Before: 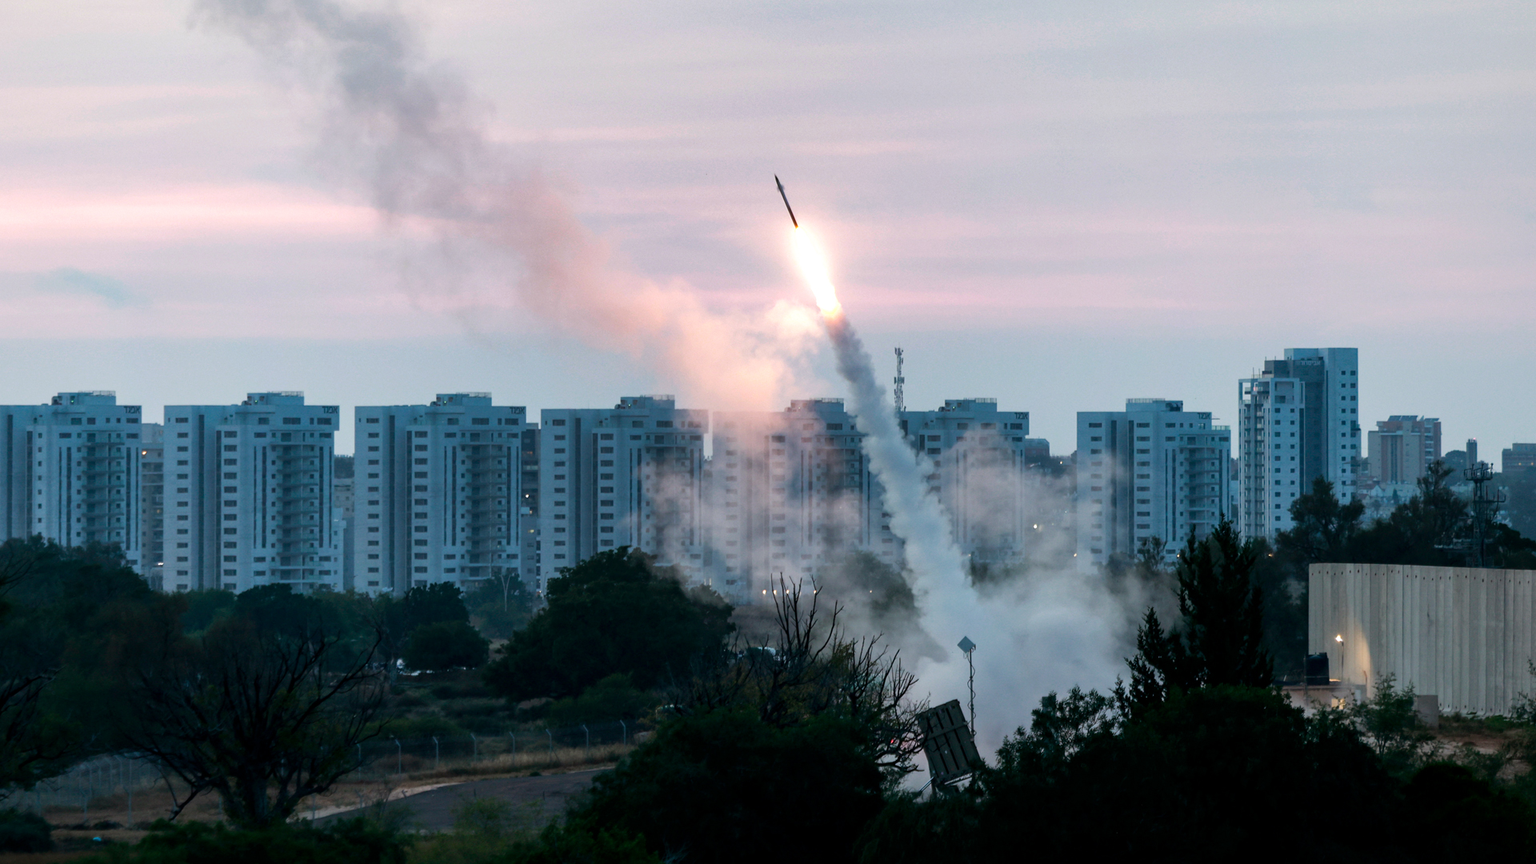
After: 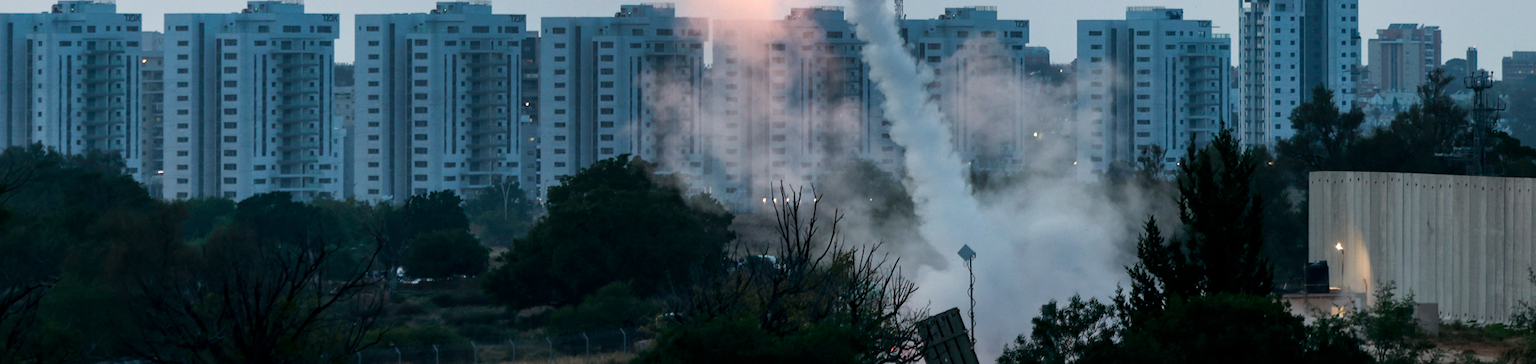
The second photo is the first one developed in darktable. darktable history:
crop: top 45.428%, bottom 12.282%
